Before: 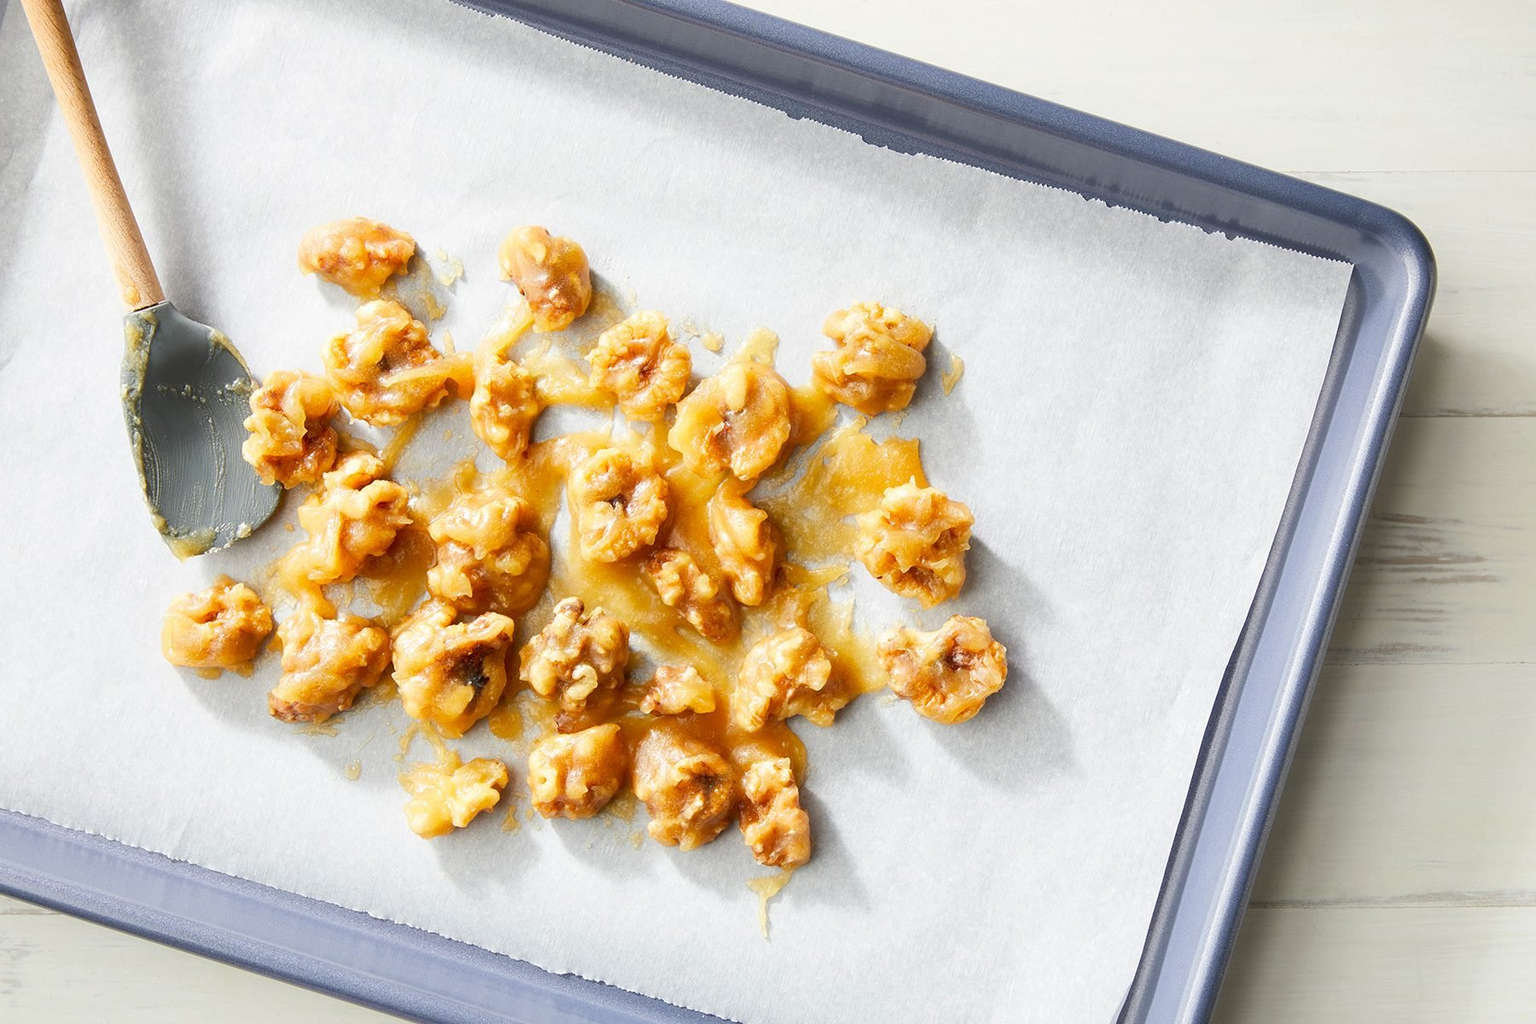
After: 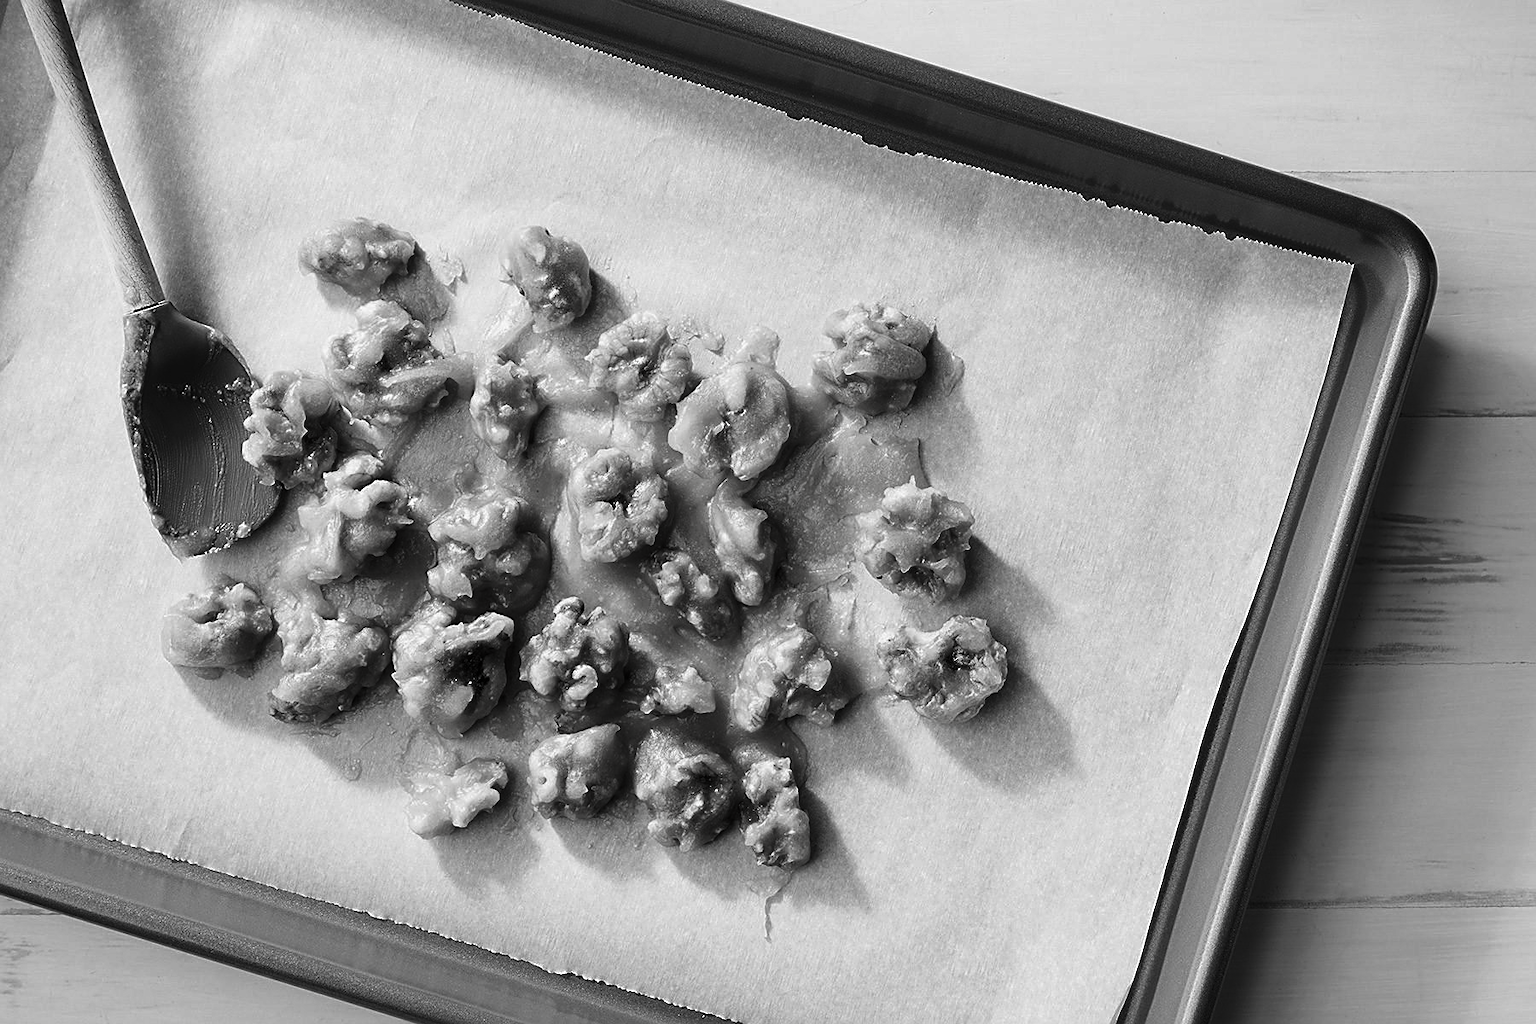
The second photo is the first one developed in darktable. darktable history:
sharpen: on, module defaults
contrast brightness saturation: contrast -0.028, brightness -0.596, saturation -0.993
